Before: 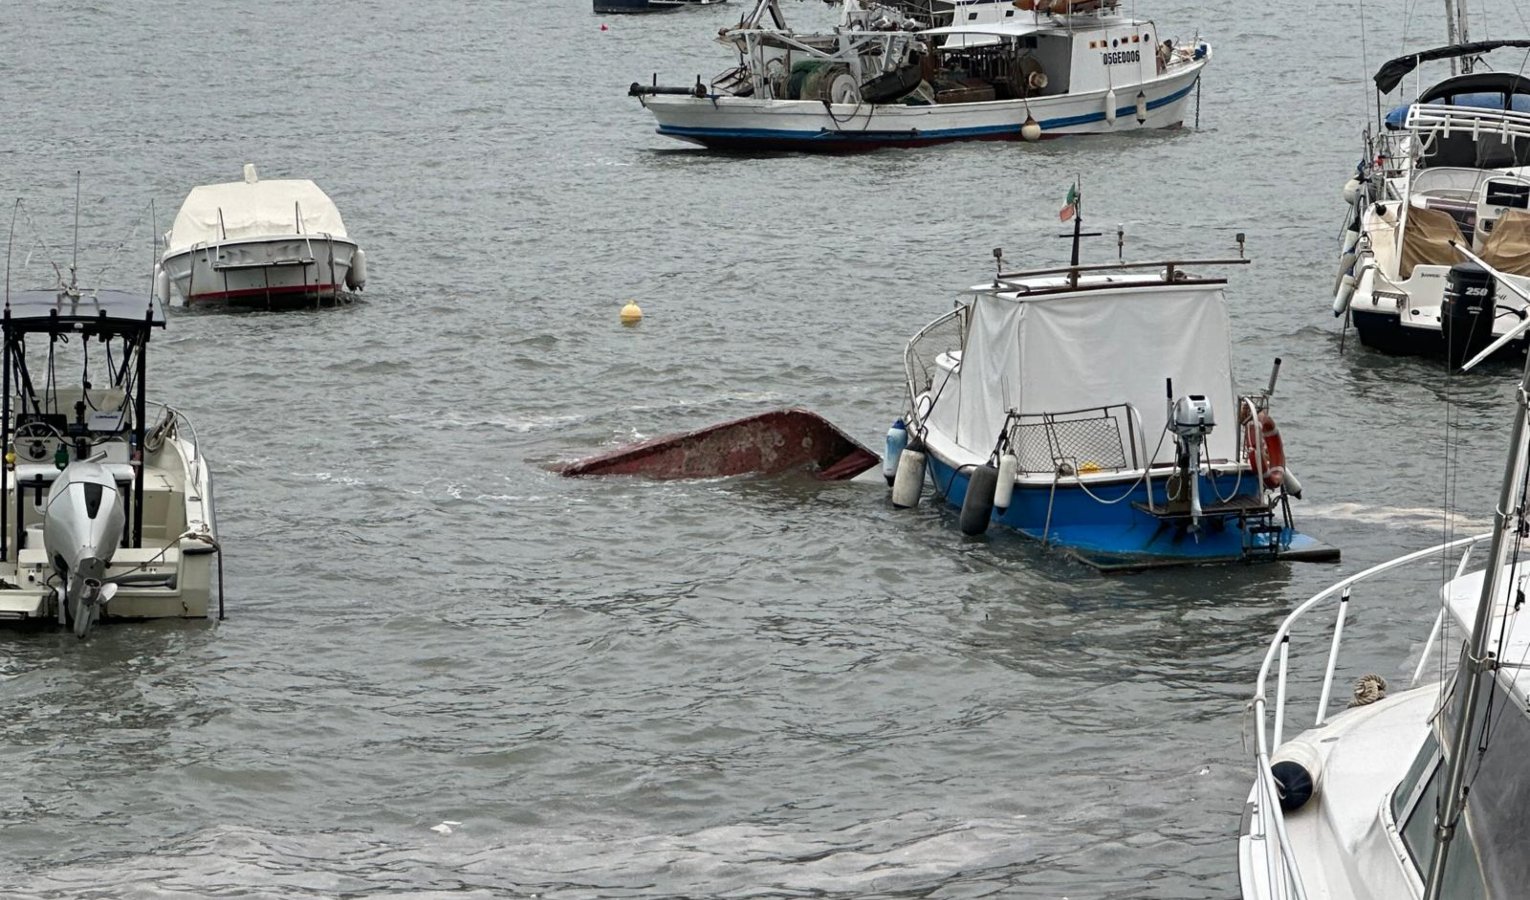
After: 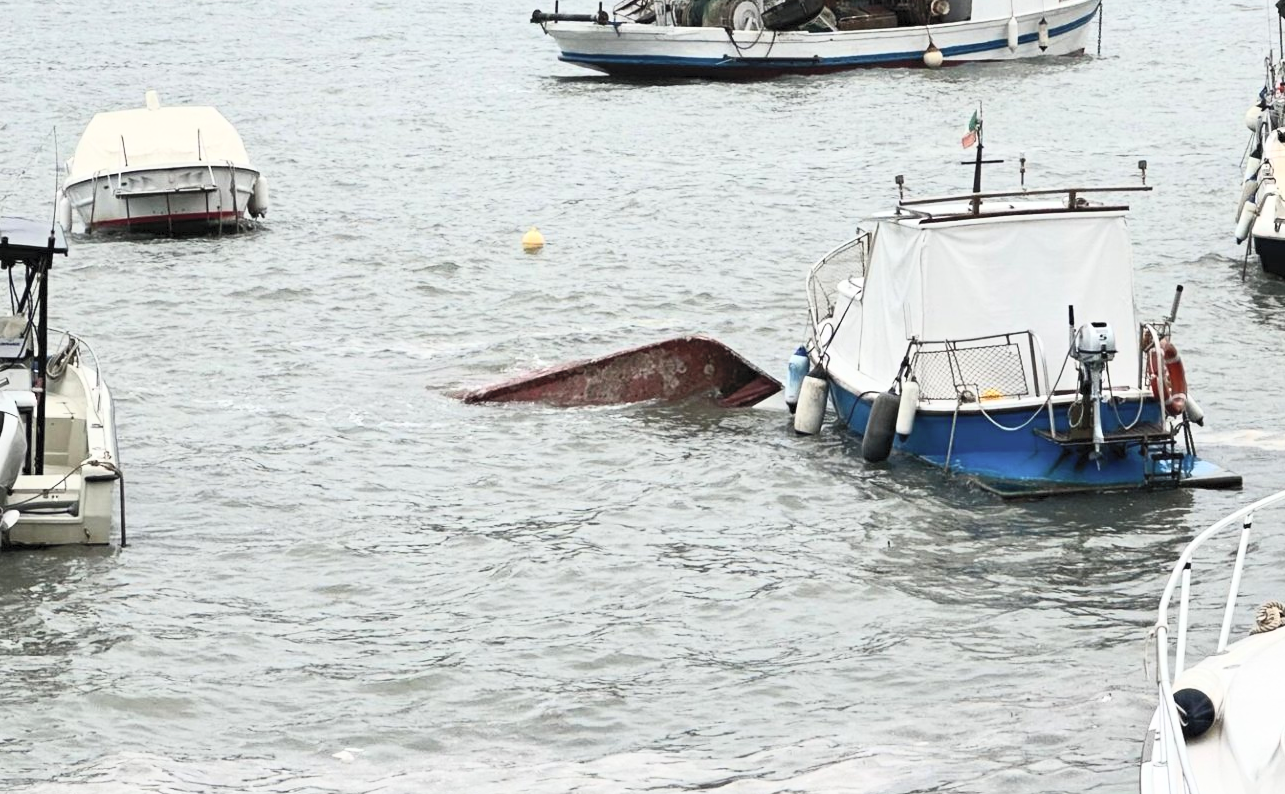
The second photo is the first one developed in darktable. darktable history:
contrast brightness saturation: contrast 0.39, brightness 0.53
crop: left 6.446%, top 8.188%, right 9.538%, bottom 3.548%
